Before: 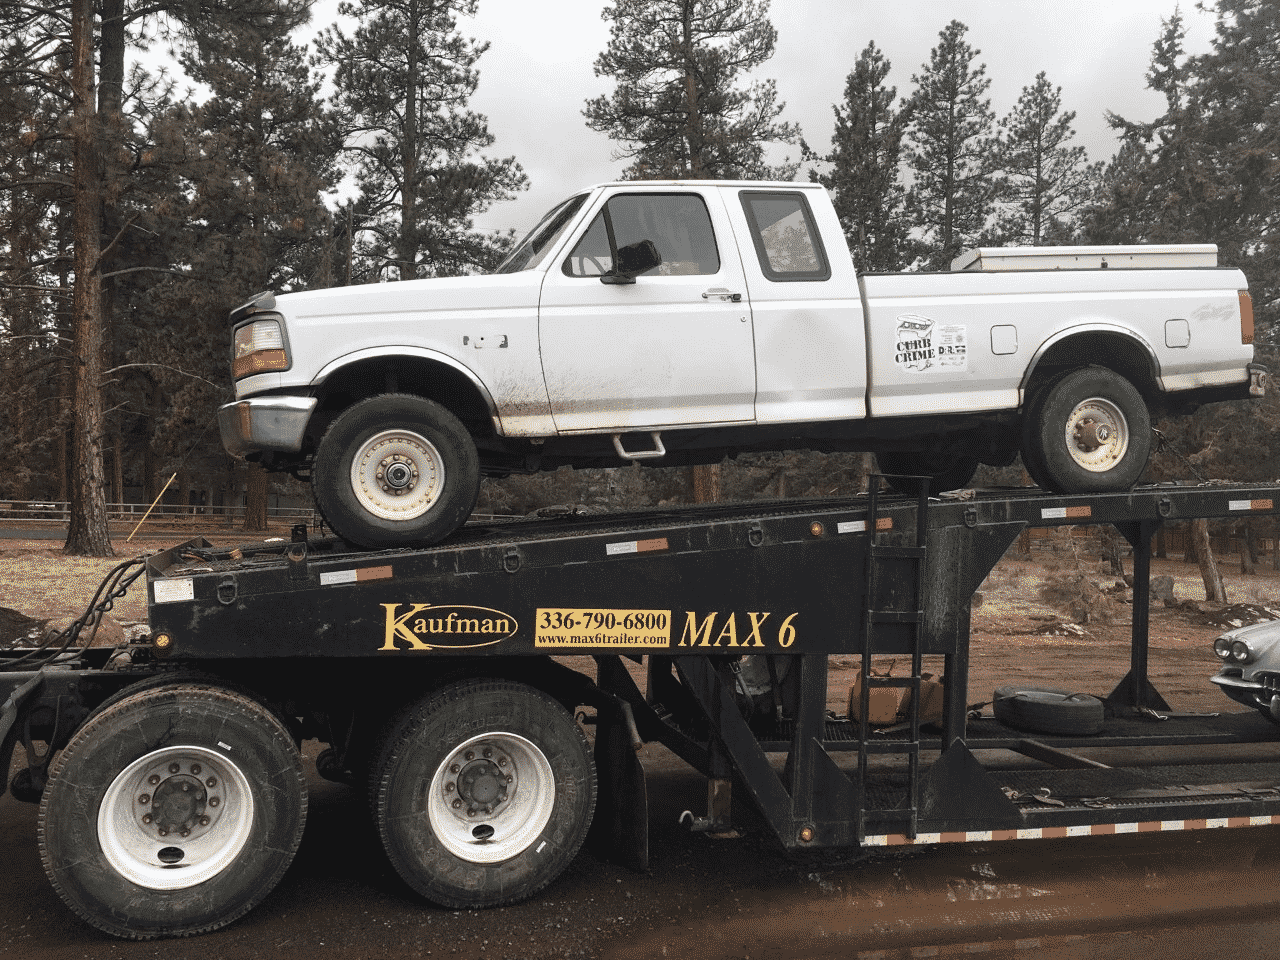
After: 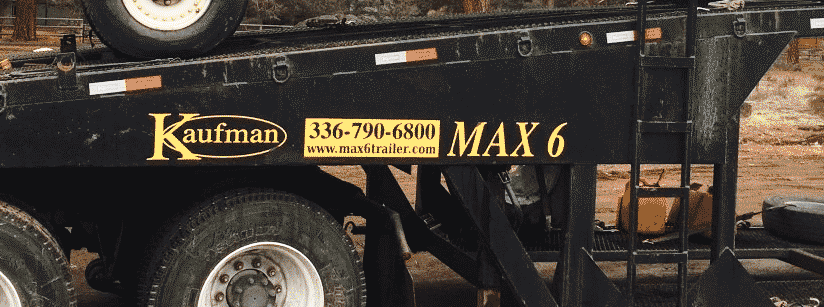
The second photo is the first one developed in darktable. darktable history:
base curve: curves: ch0 [(0, 0) (0.028, 0.03) (0.121, 0.232) (0.46, 0.748) (0.859, 0.968) (1, 1)], preserve colors none
white balance: emerald 1
crop: left 18.091%, top 51.13%, right 17.525%, bottom 16.85%
color balance rgb: global vibrance 42.74%
